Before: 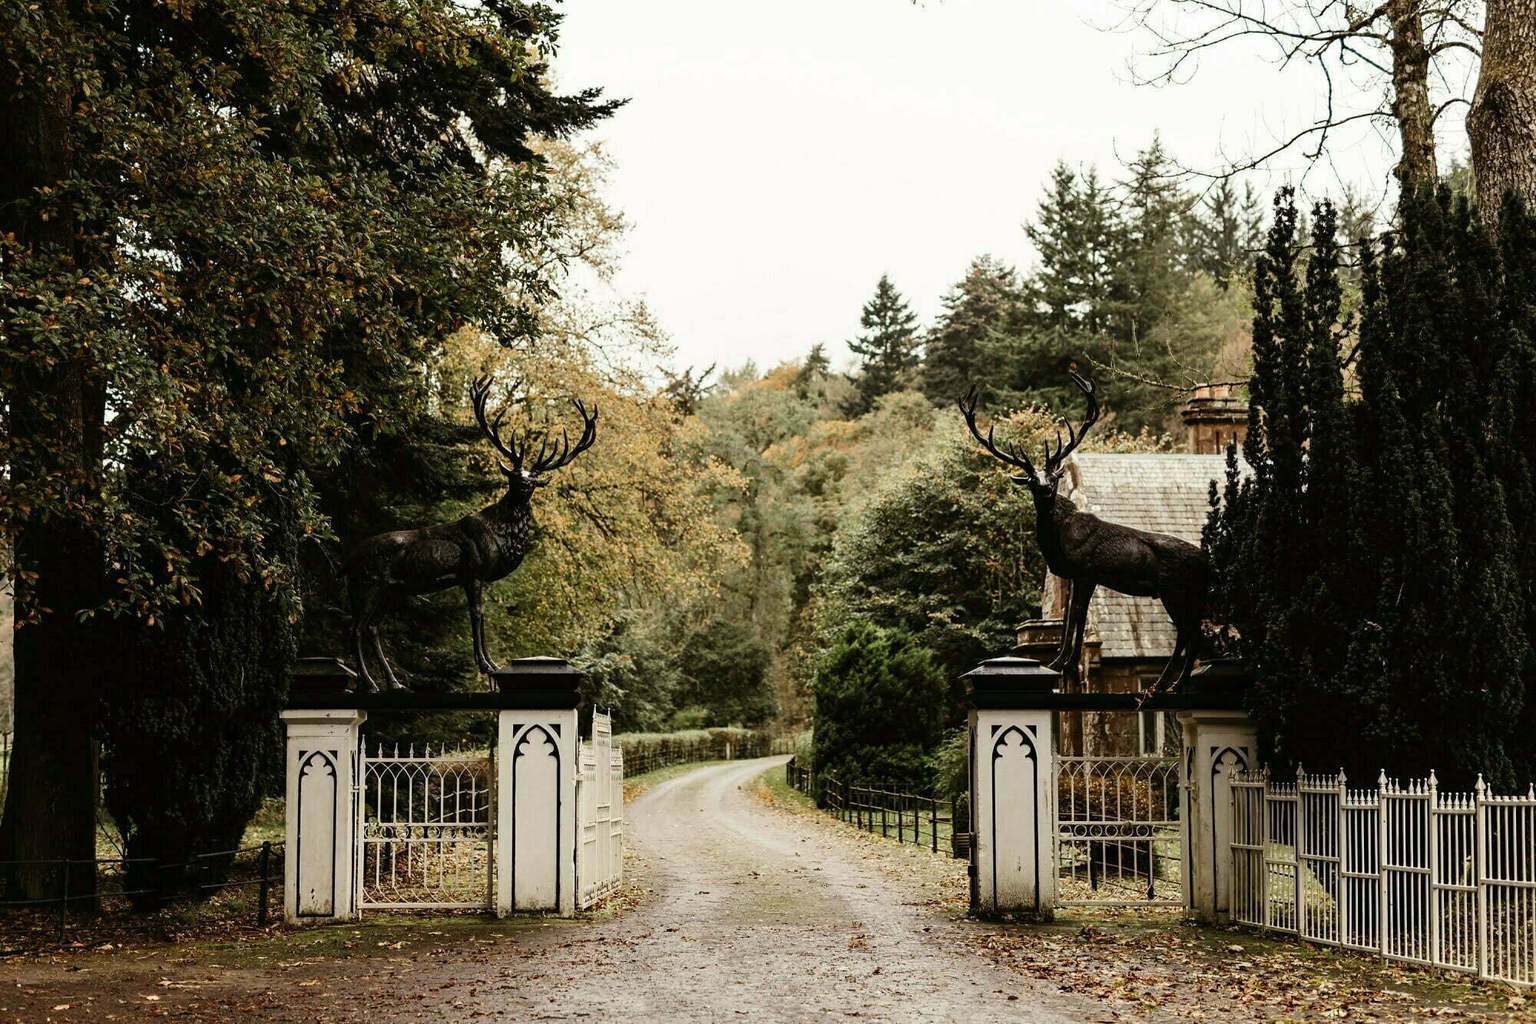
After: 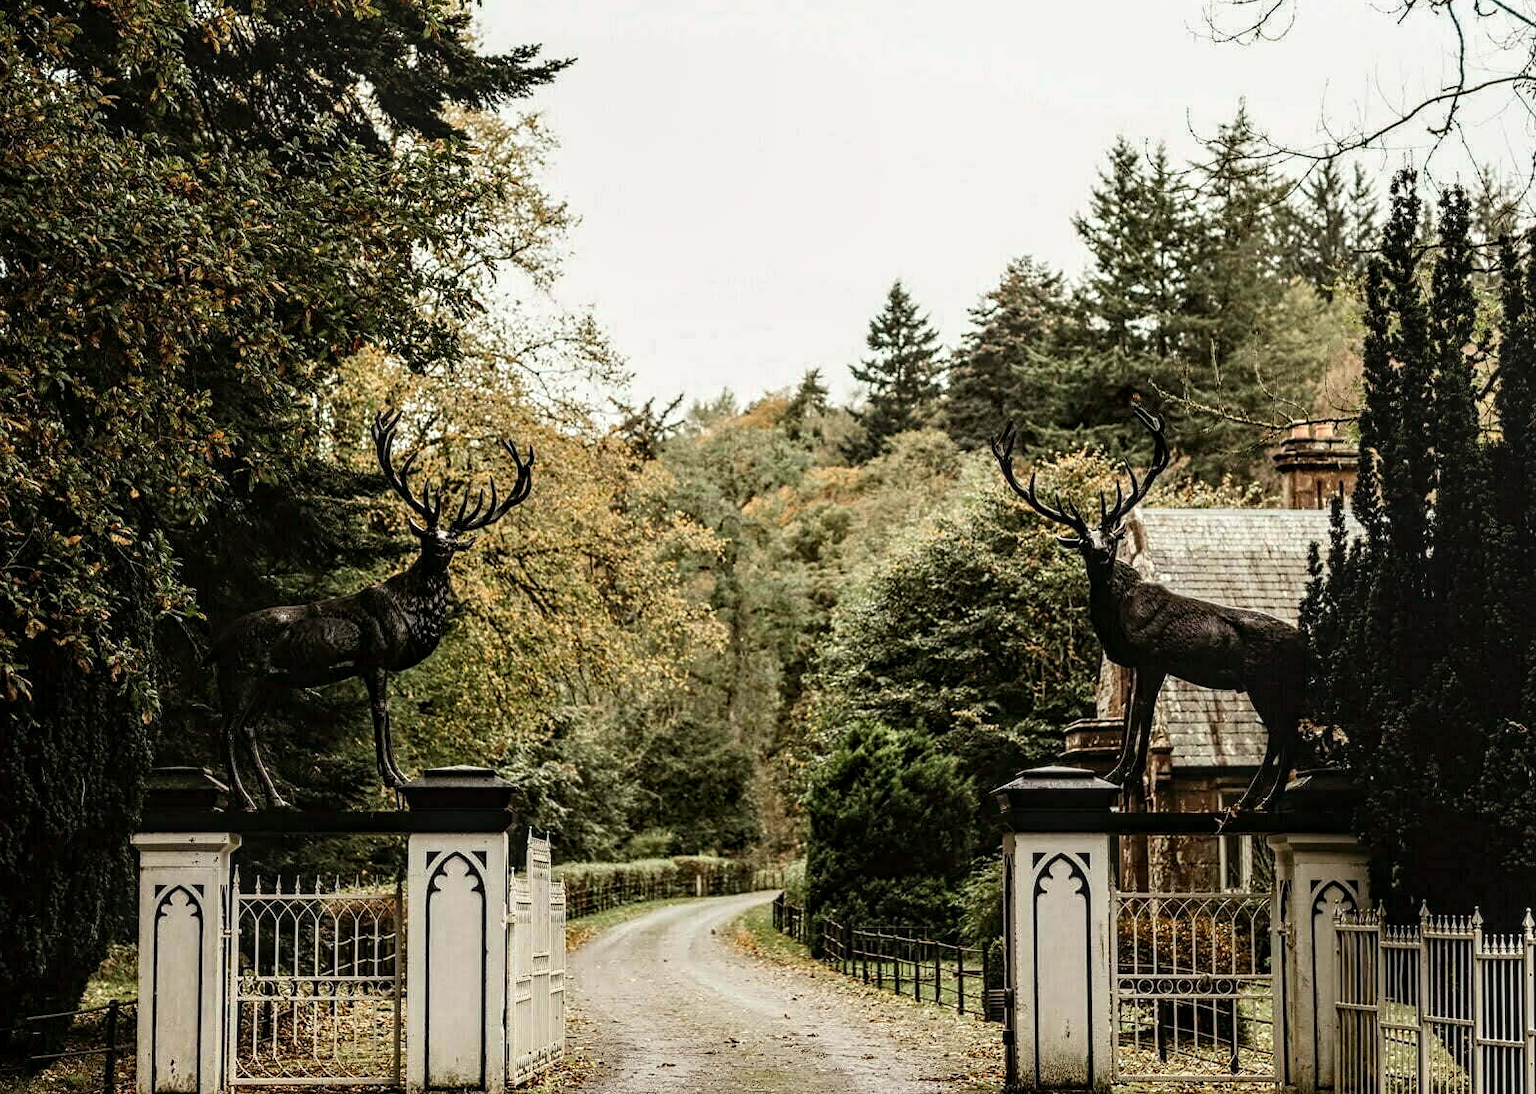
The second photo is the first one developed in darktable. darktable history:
local contrast: on, module defaults
crop: left 11.503%, top 5.145%, right 9.579%, bottom 10.481%
contrast equalizer: octaves 7, y [[0.502, 0.505, 0.512, 0.529, 0.564, 0.588], [0.5 ×6], [0.502, 0.505, 0.512, 0.529, 0.564, 0.588], [0, 0.001, 0.001, 0.004, 0.008, 0.011], [0, 0.001, 0.001, 0.004, 0.008, 0.011]]
